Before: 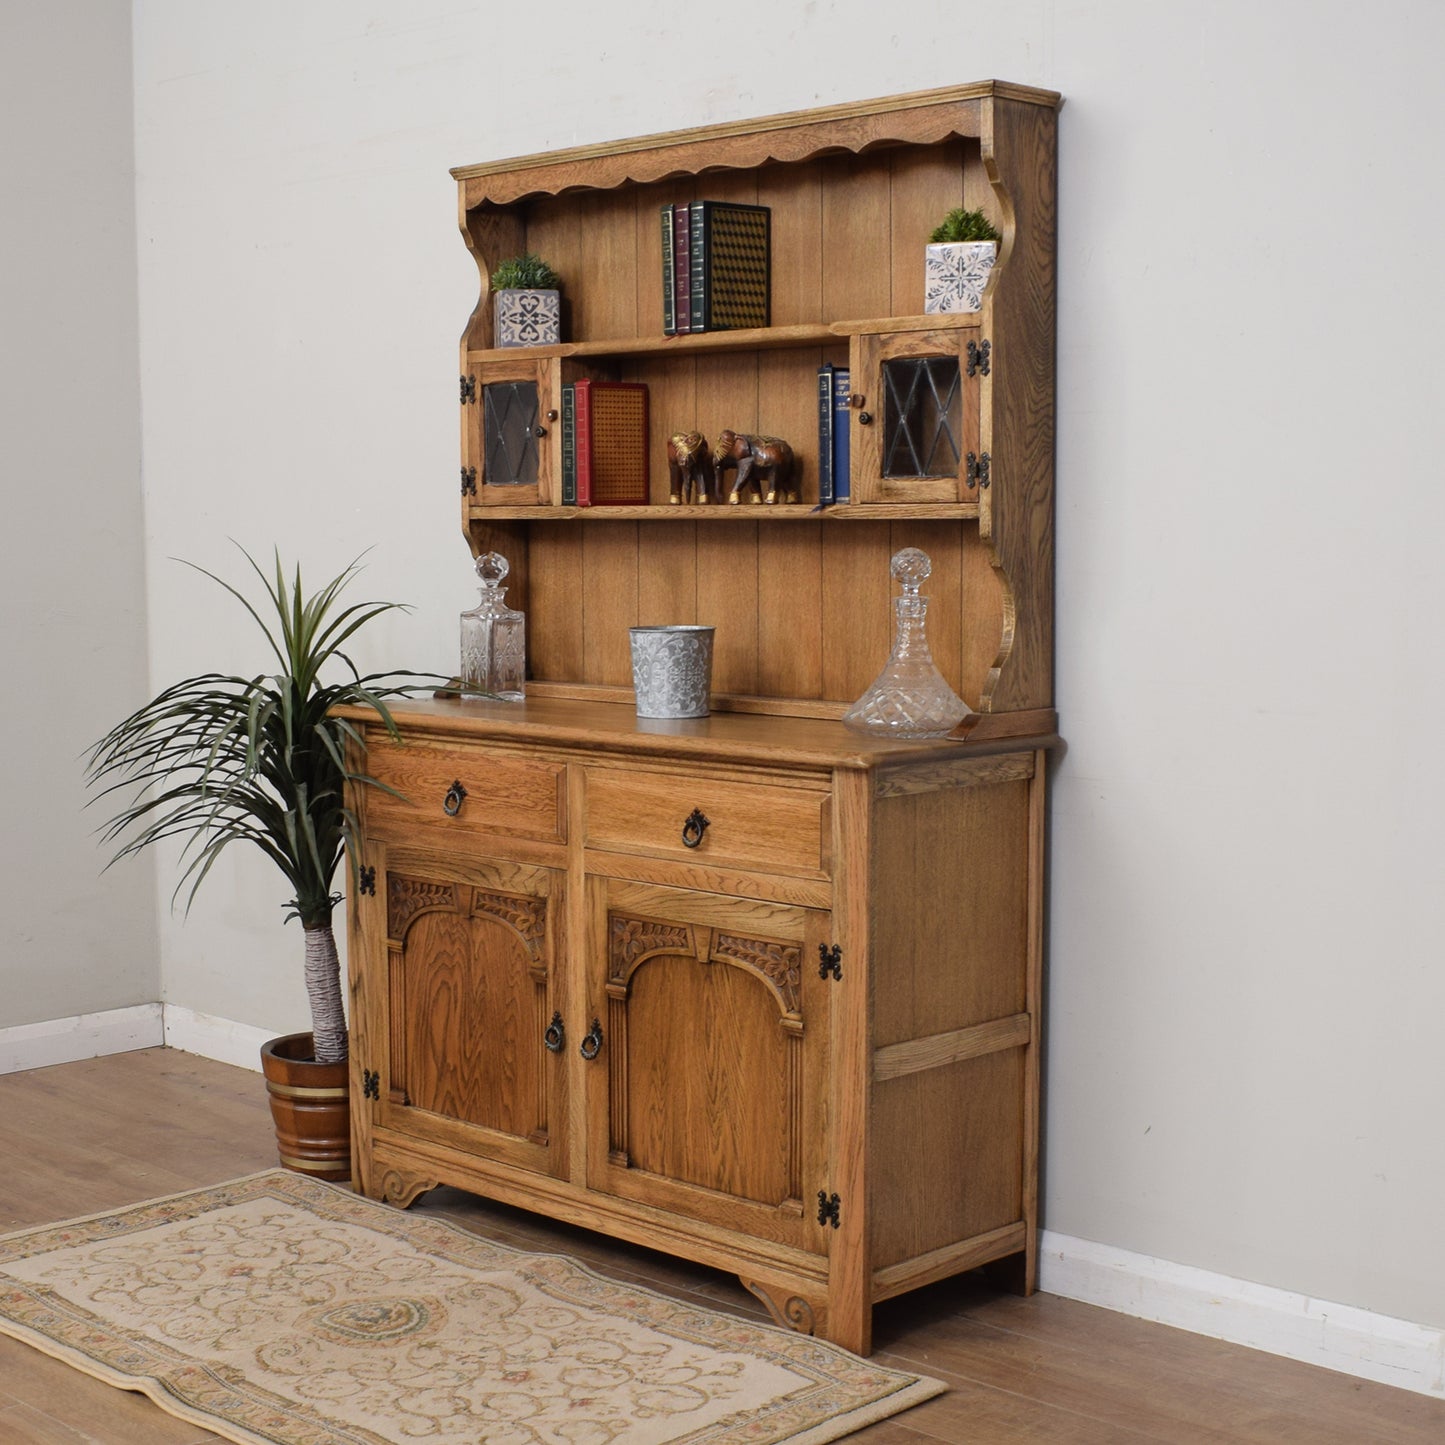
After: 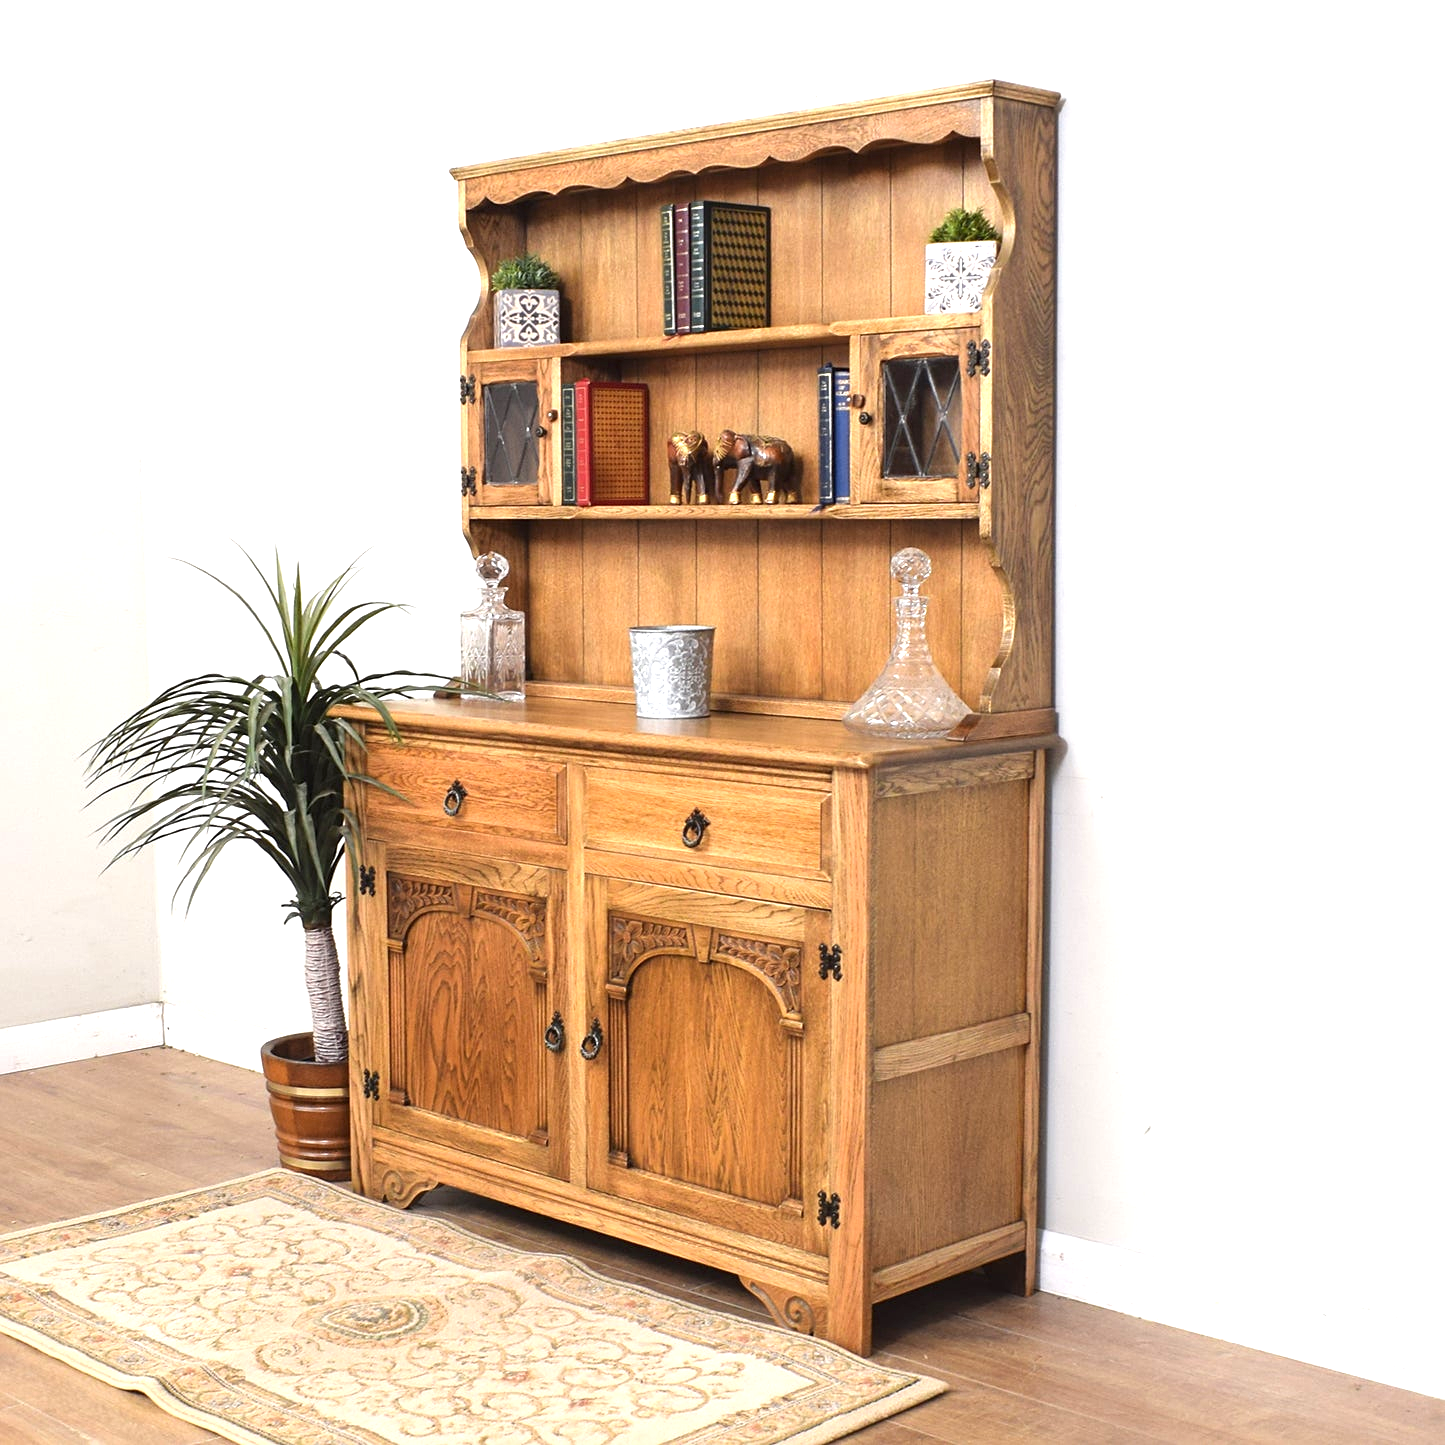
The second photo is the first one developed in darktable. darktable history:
exposure: black level correction 0, exposure 1.275 EV, compensate highlight preservation false
sharpen: amount 0.216
